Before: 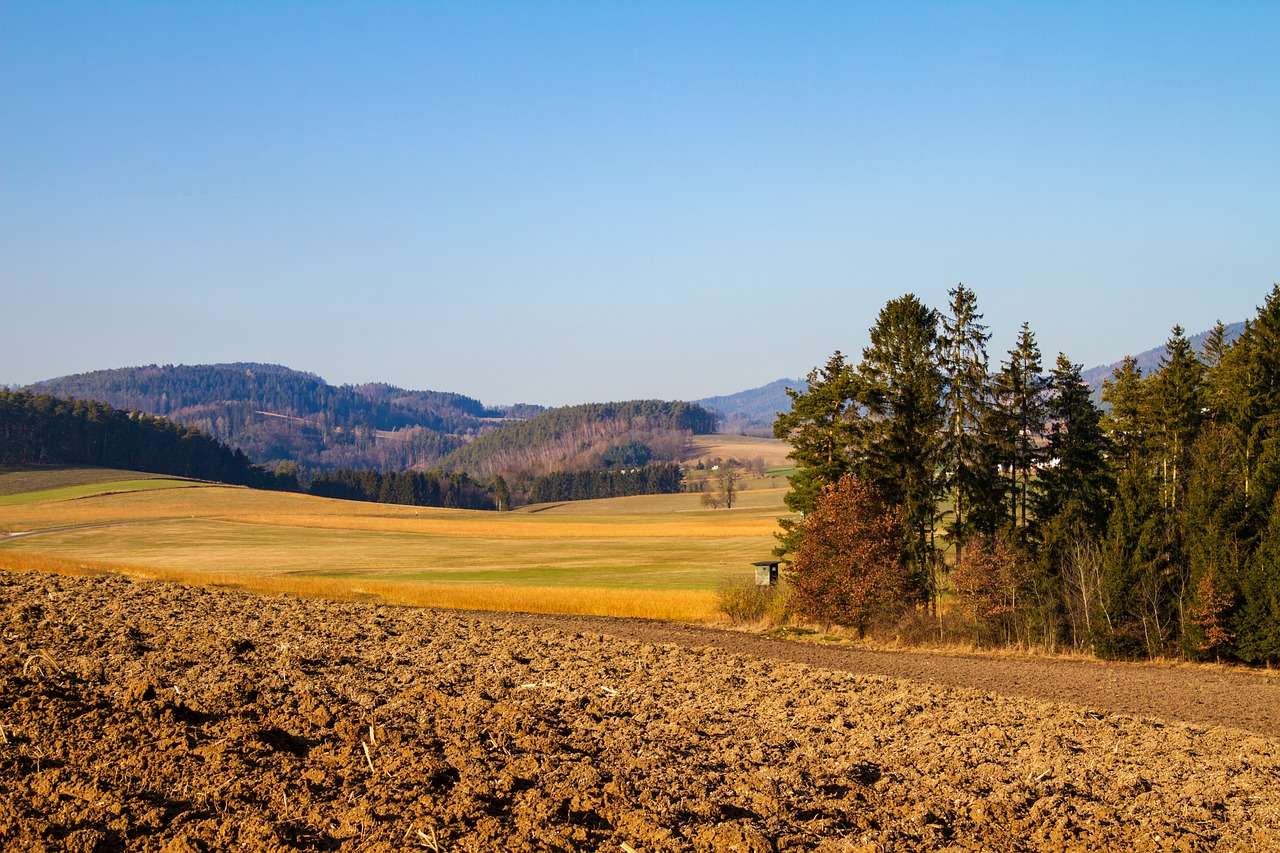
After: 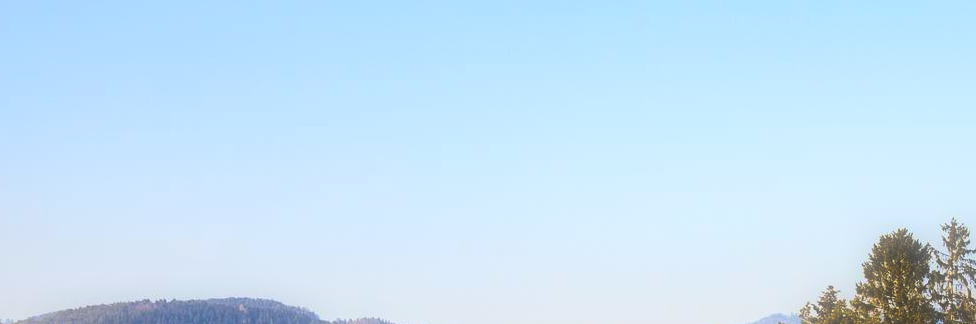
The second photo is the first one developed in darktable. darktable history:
crop: left 0.579%, top 7.627%, right 23.167%, bottom 54.275%
contrast brightness saturation: contrast 0.2, brightness 0.16, saturation 0.22
soften: size 60.24%, saturation 65.46%, brightness 0.506 EV, mix 25.7%
